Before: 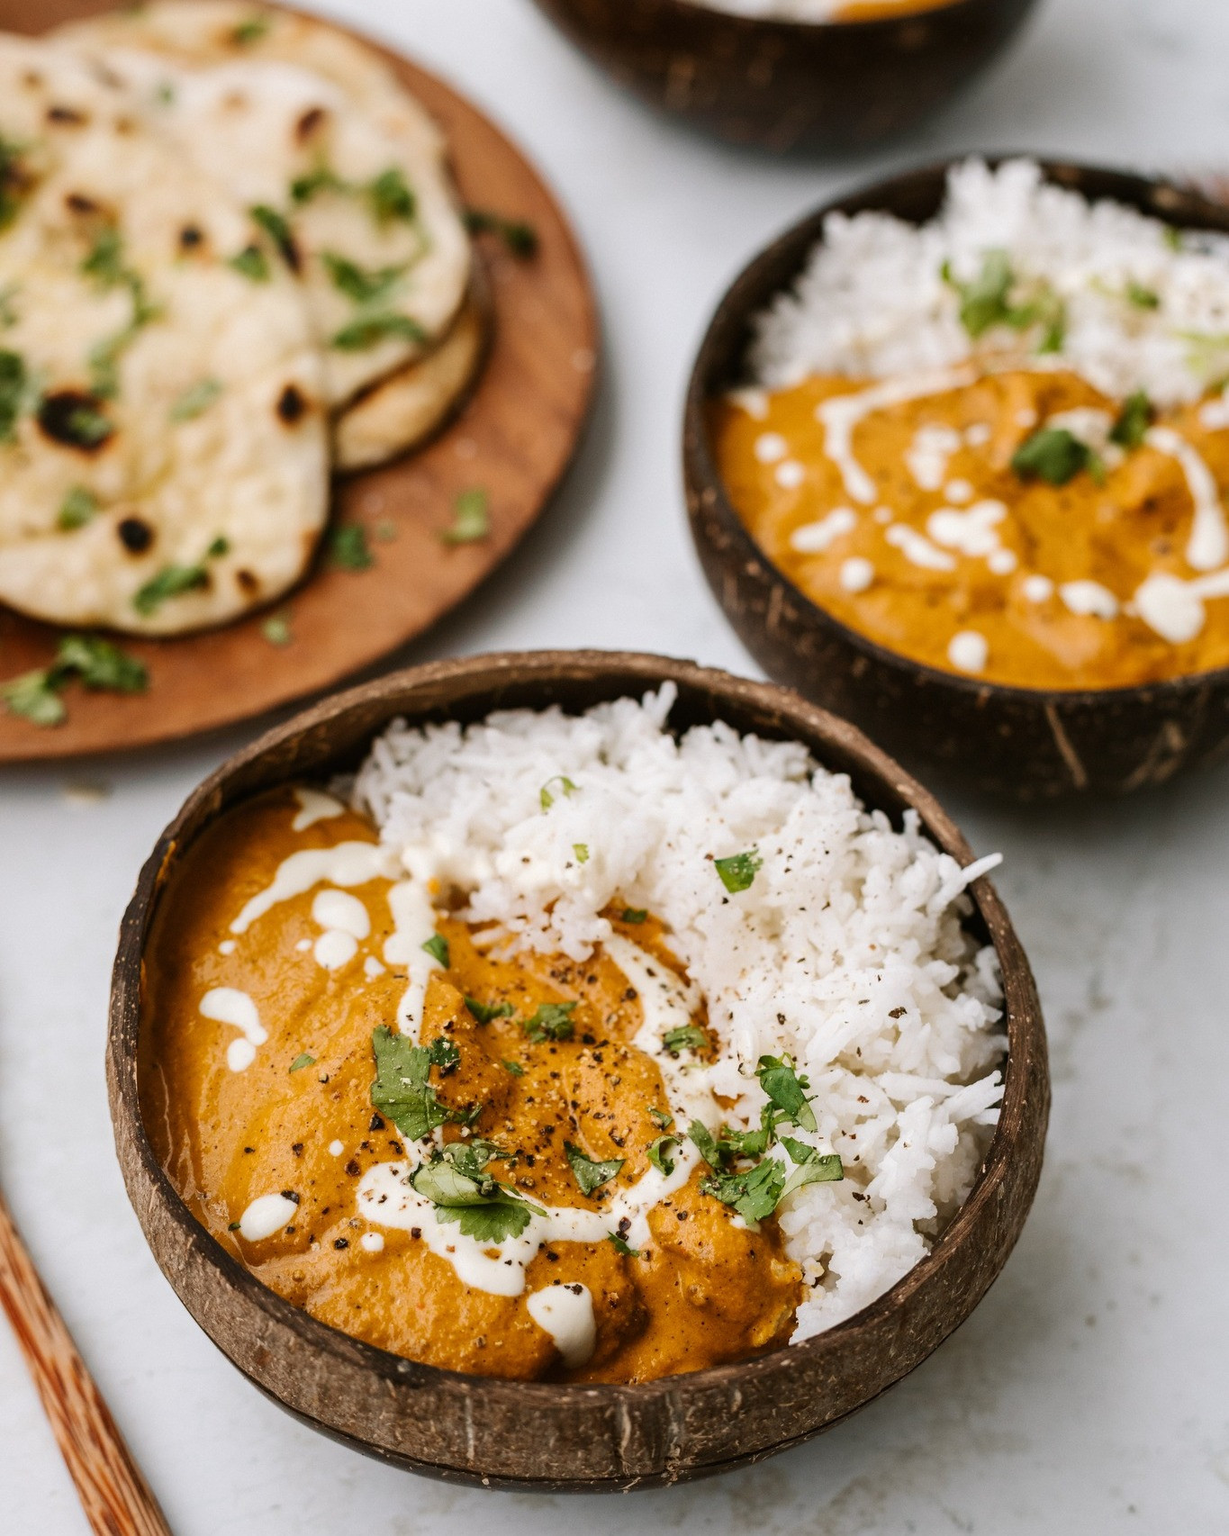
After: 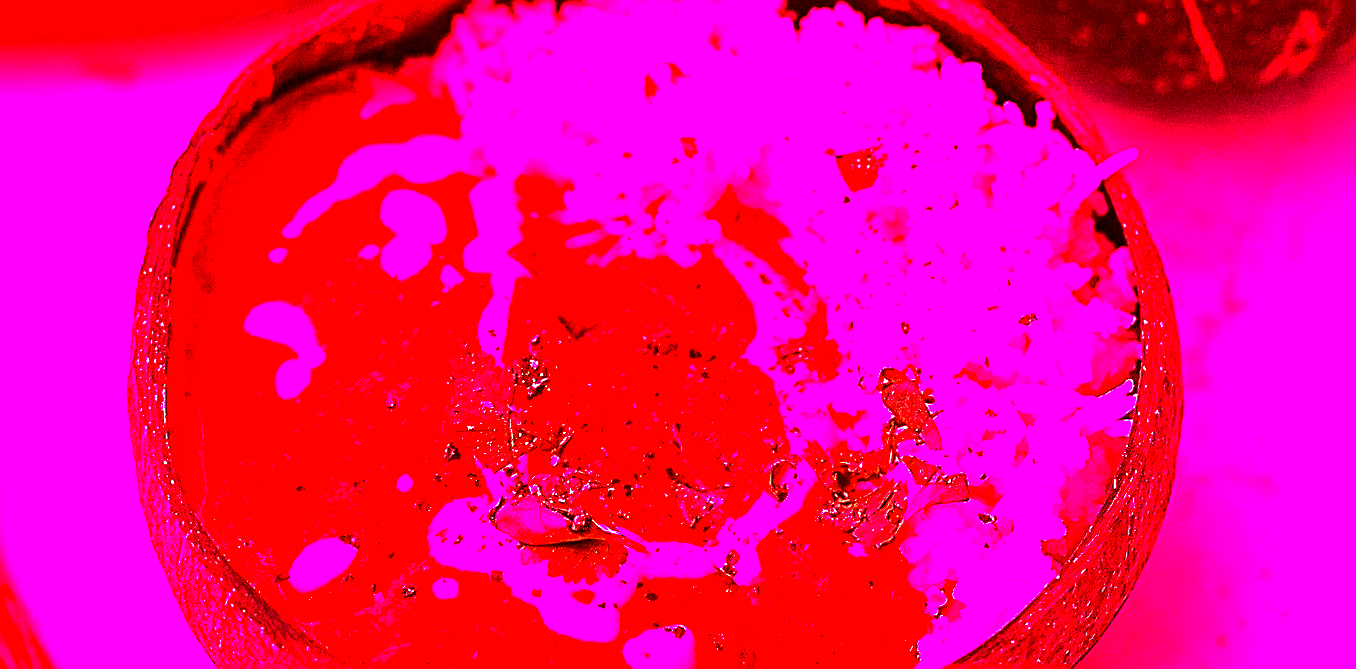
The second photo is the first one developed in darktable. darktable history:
color zones: curves: ch0 [(0, 0.613) (0.01, 0.613) (0.245, 0.448) (0.498, 0.529) (0.642, 0.665) (0.879, 0.777) (0.99, 0.613)]; ch1 [(0, 0) (0.143, 0) (0.286, 0) (0.429, 0) (0.571, 0) (0.714, 0) (0.857, 0)], mix -138.01%
rotate and perspective: rotation 0.679°, lens shift (horizontal) 0.136, crop left 0.009, crop right 0.991, crop top 0.078, crop bottom 0.95
white balance: red 4.26, blue 1.802
sharpen: amount 1.861
local contrast: mode bilateral grid, contrast 15, coarseness 36, detail 105%, midtone range 0.2
crop: top 45.551%, bottom 12.262%
grain: on, module defaults
